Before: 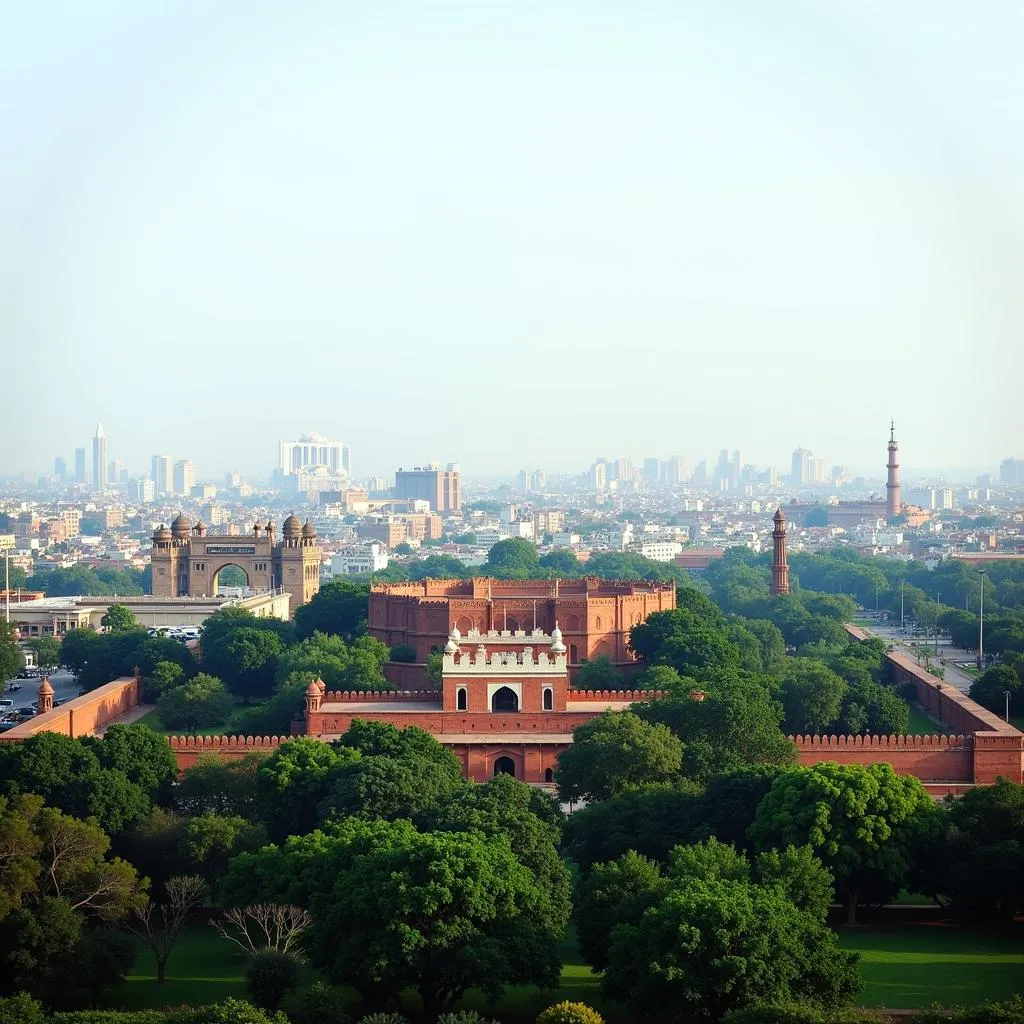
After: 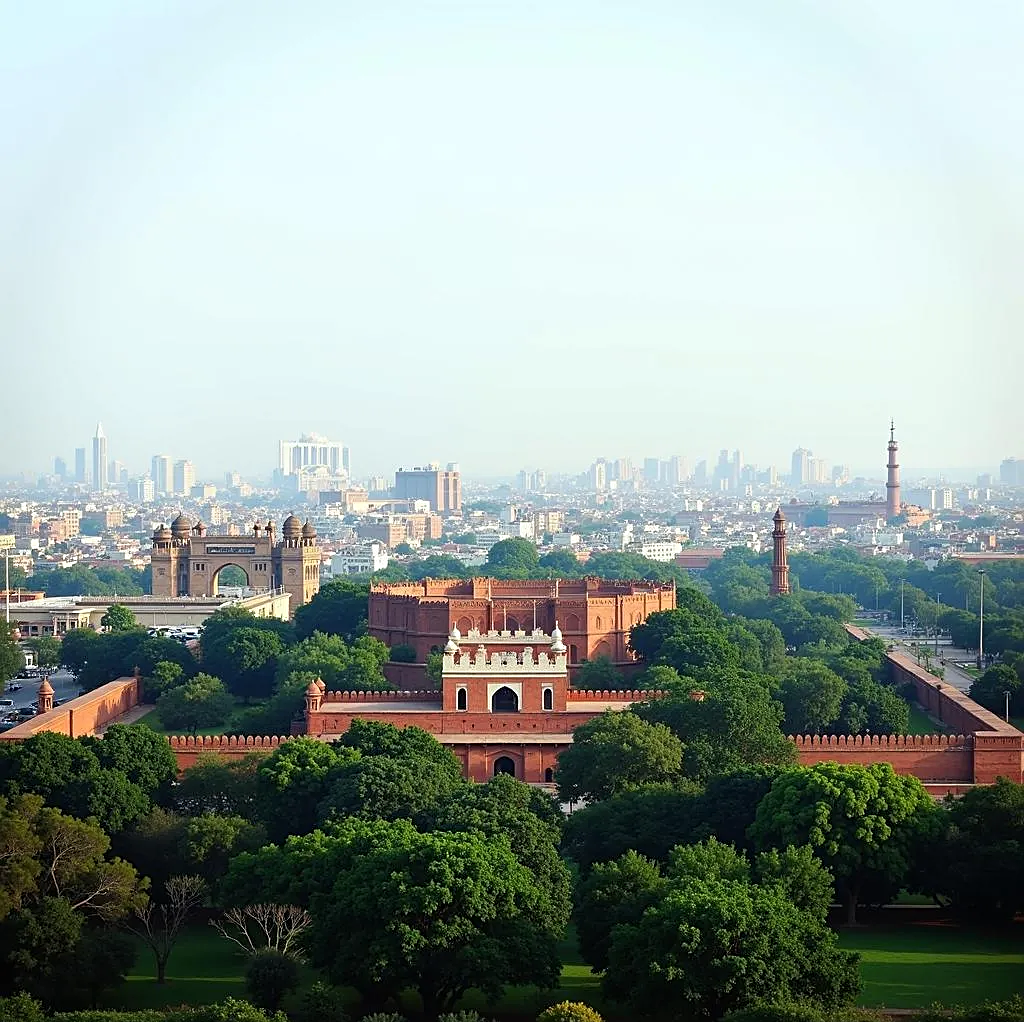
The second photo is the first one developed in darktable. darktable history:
crop: top 0.089%, bottom 0.105%
sharpen: on, module defaults
